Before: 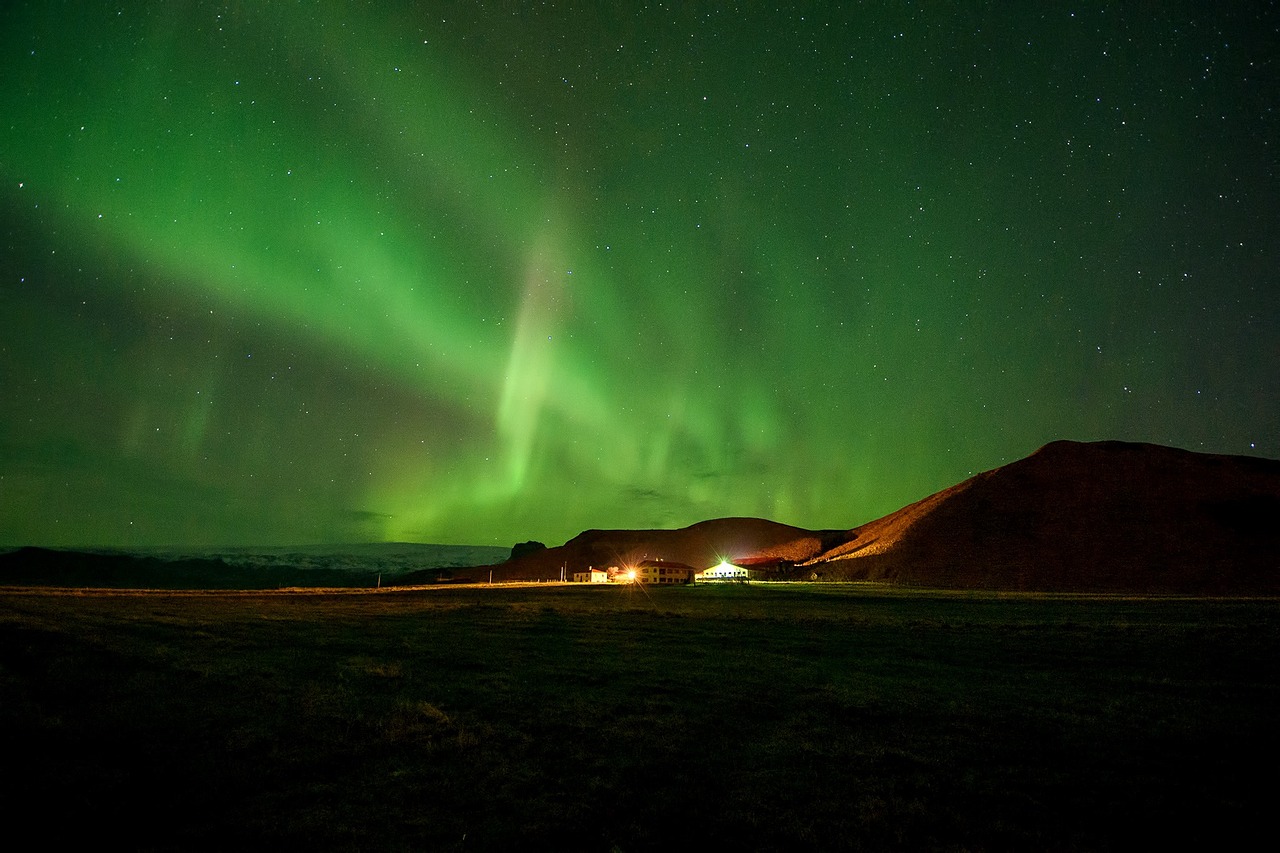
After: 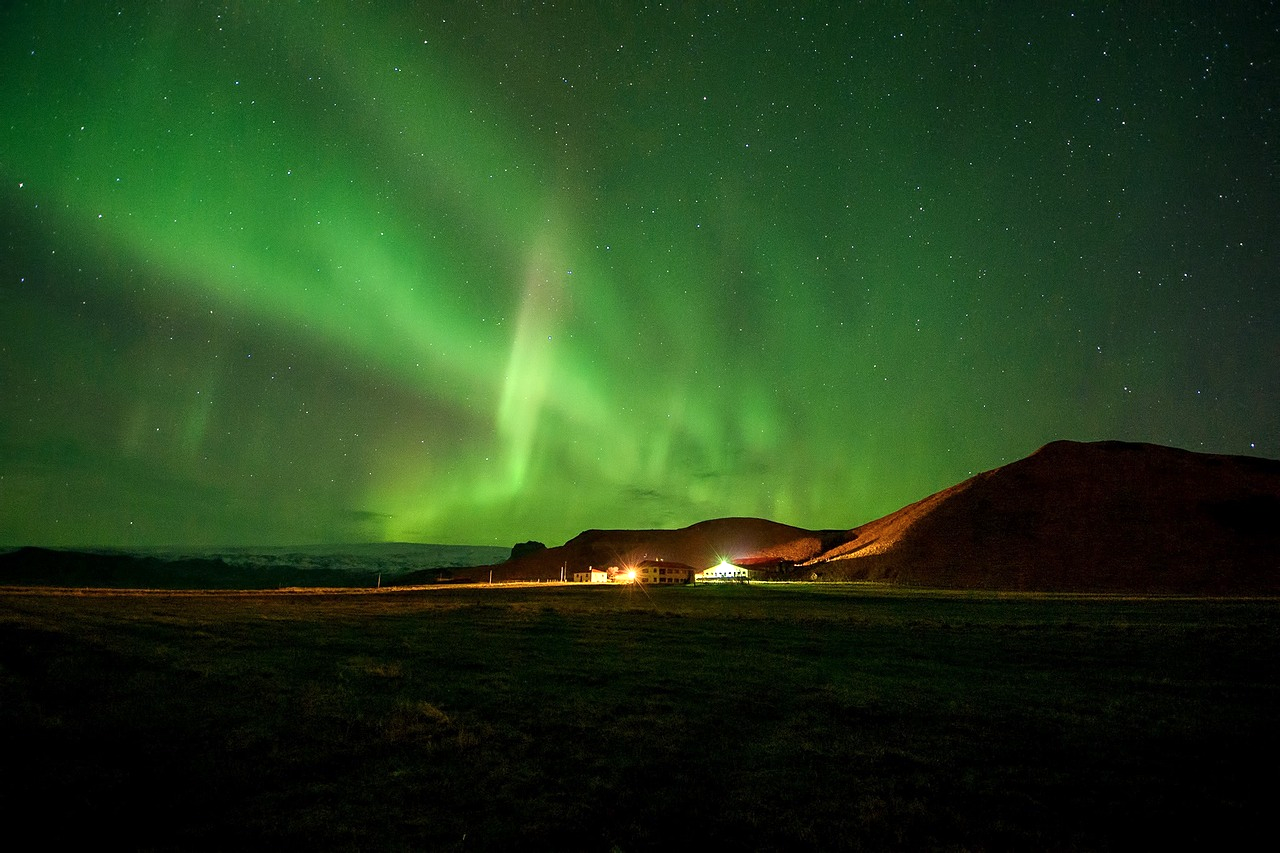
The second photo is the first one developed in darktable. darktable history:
exposure: exposure 0.3 EV, compensate highlight preservation false
color balance rgb: global vibrance 0.5%
